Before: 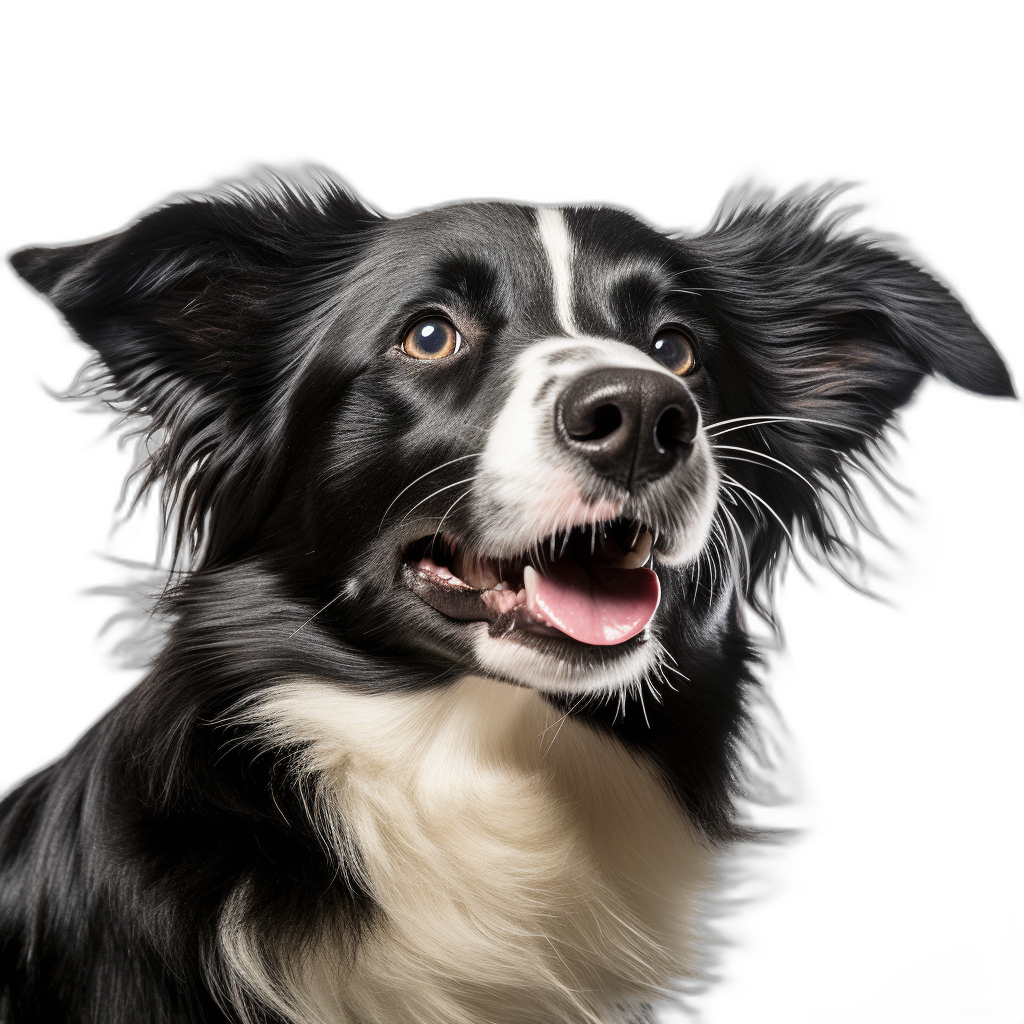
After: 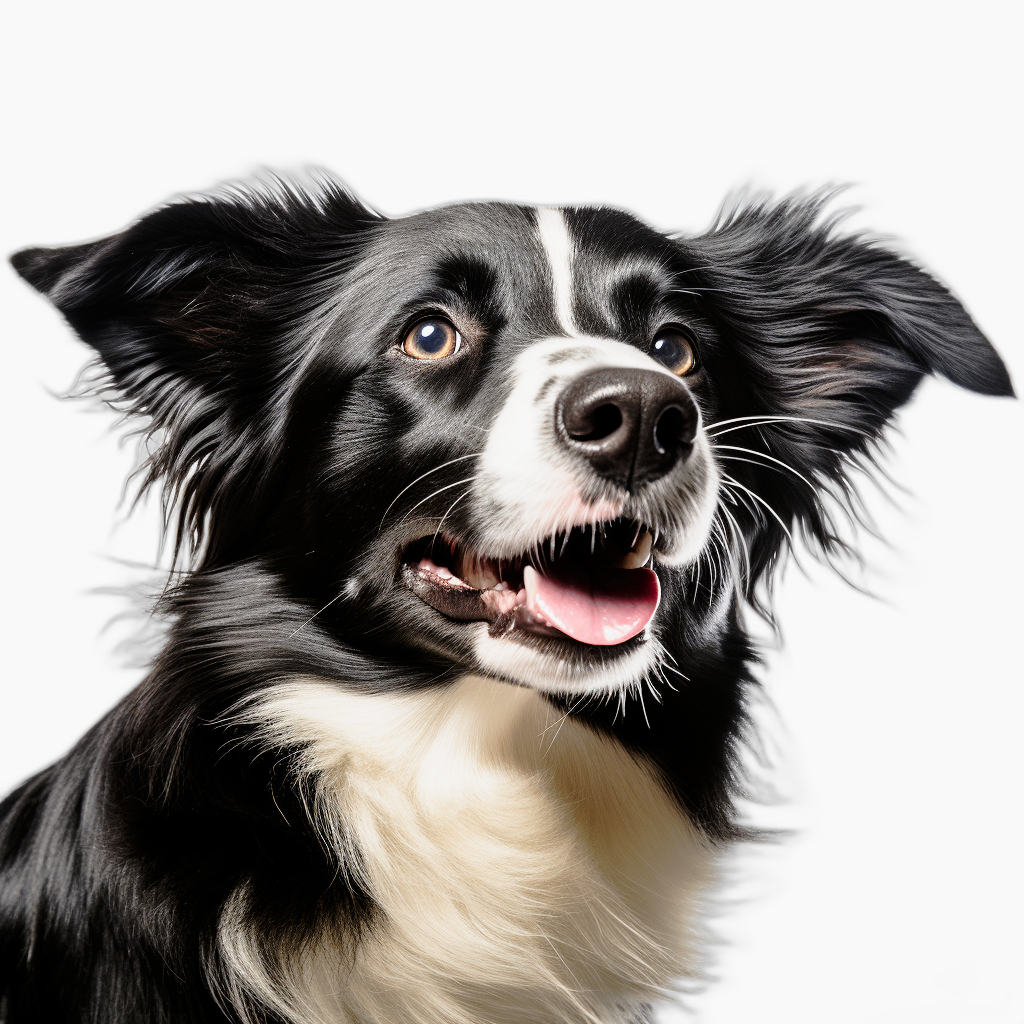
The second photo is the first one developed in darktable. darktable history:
tone curve: curves: ch0 [(0, 0) (0.062, 0.023) (0.168, 0.142) (0.359, 0.44) (0.469, 0.544) (0.634, 0.722) (0.839, 0.909) (0.998, 0.978)]; ch1 [(0, 0) (0.437, 0.453) (0.472, 0.47) (0.502, 0.504) (0.527, 0.546) (0.568, 0.619) (0.608, 0.665) (0.669, 0.748) (0.859, 0.899) (1, 1)]; ch2 [(0, 0) (0.33, 0.301) (0.421, 0.443) (0.473, 0.498) (0.509, 0.5) (0.535, 0.564) (0.575, 0.625) (0.608, 0.676) (1, 1)], preserve colors none
